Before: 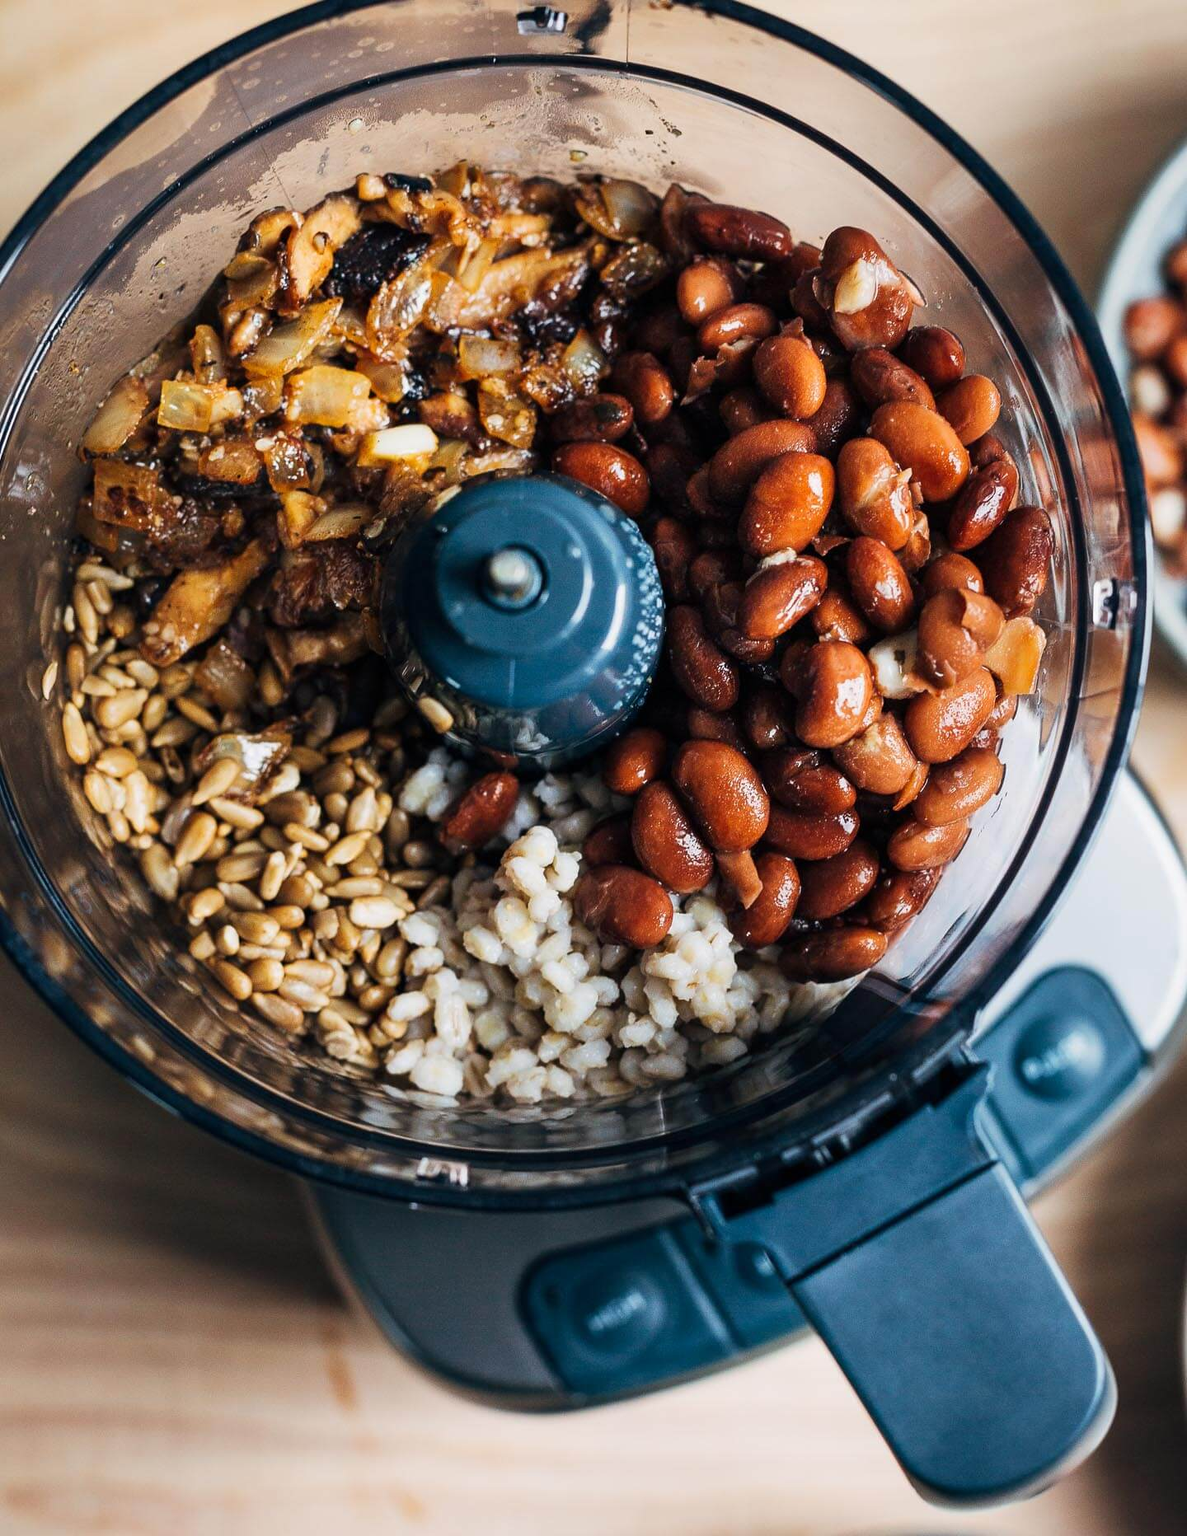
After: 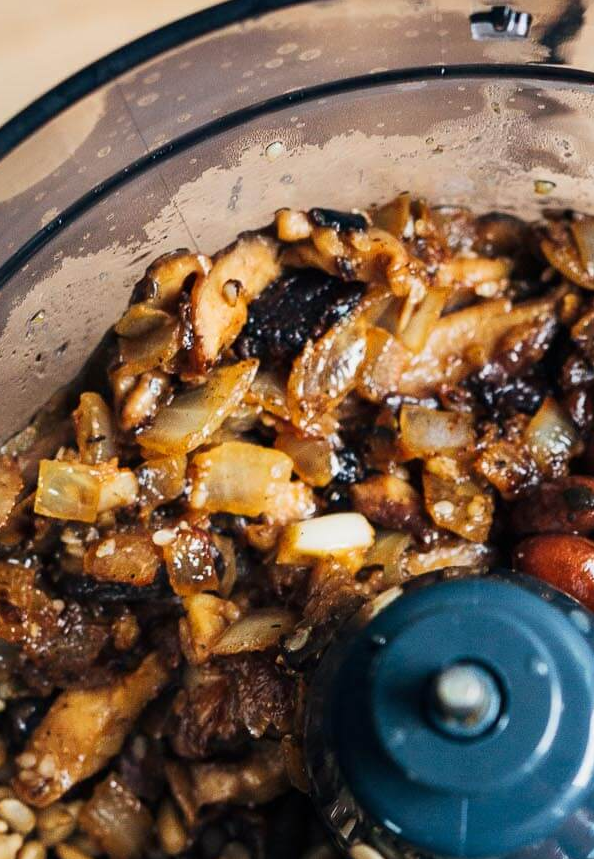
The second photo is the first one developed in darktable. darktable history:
crop and rotate: left 10.961%, top 0.114%, right 47.779%, bottom 53.752%
